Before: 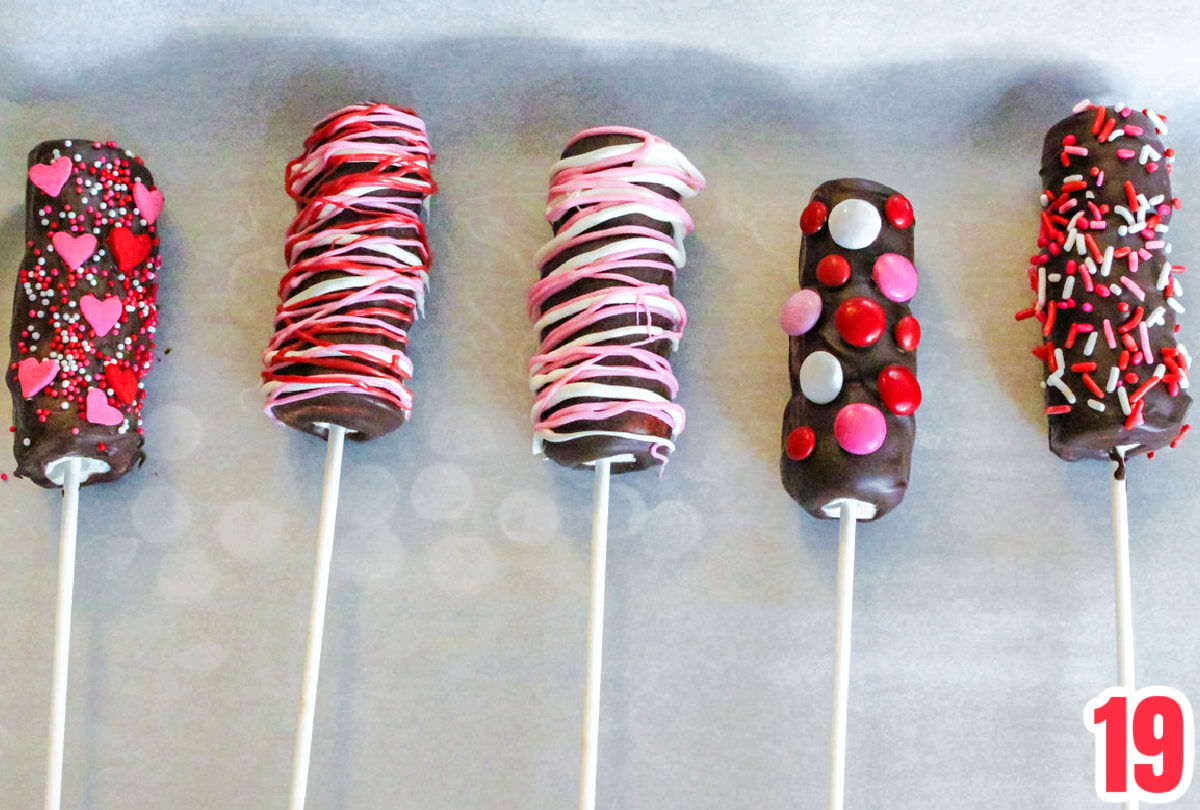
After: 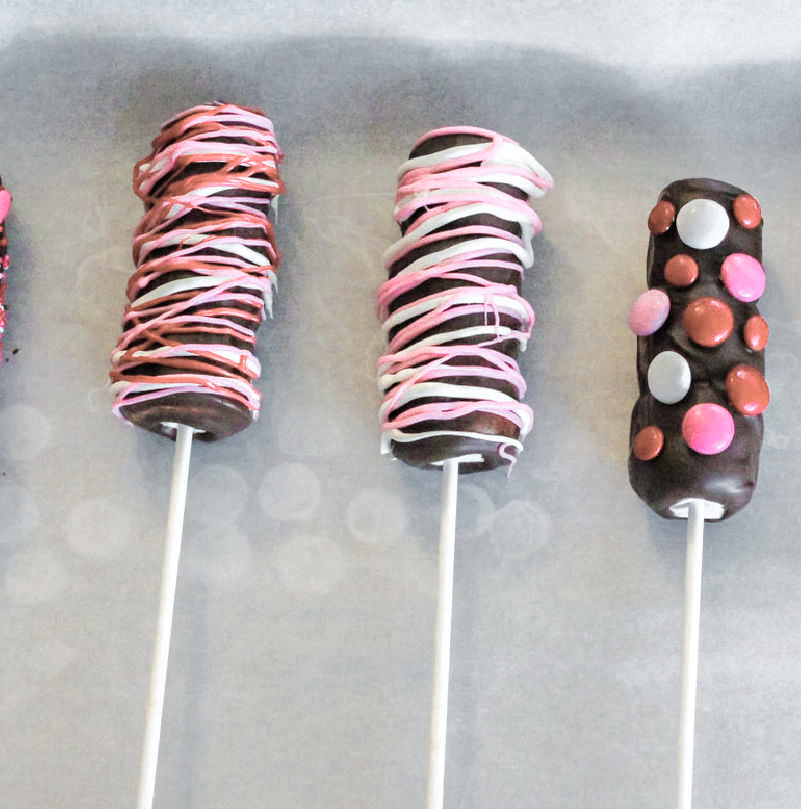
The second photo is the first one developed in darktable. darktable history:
color zones: curves: ch0 [(0, 0.6) (0.129, 0.585) (0.193, 0.596) (0.429, 0.5) (0.571, 0.5) (0.714, 0.5) (0.857, 0.5) (1, 0.6)]; ch1 [(0, 0.453) (0.112, 0.245) (0.213, 0.252) (0.429, 0.233) (0.571, 0.231) (0.683, 0.242) (0.857, 0.296) (1, 0.453)]
crop and rotate: left 12.736%, right 20.508%
